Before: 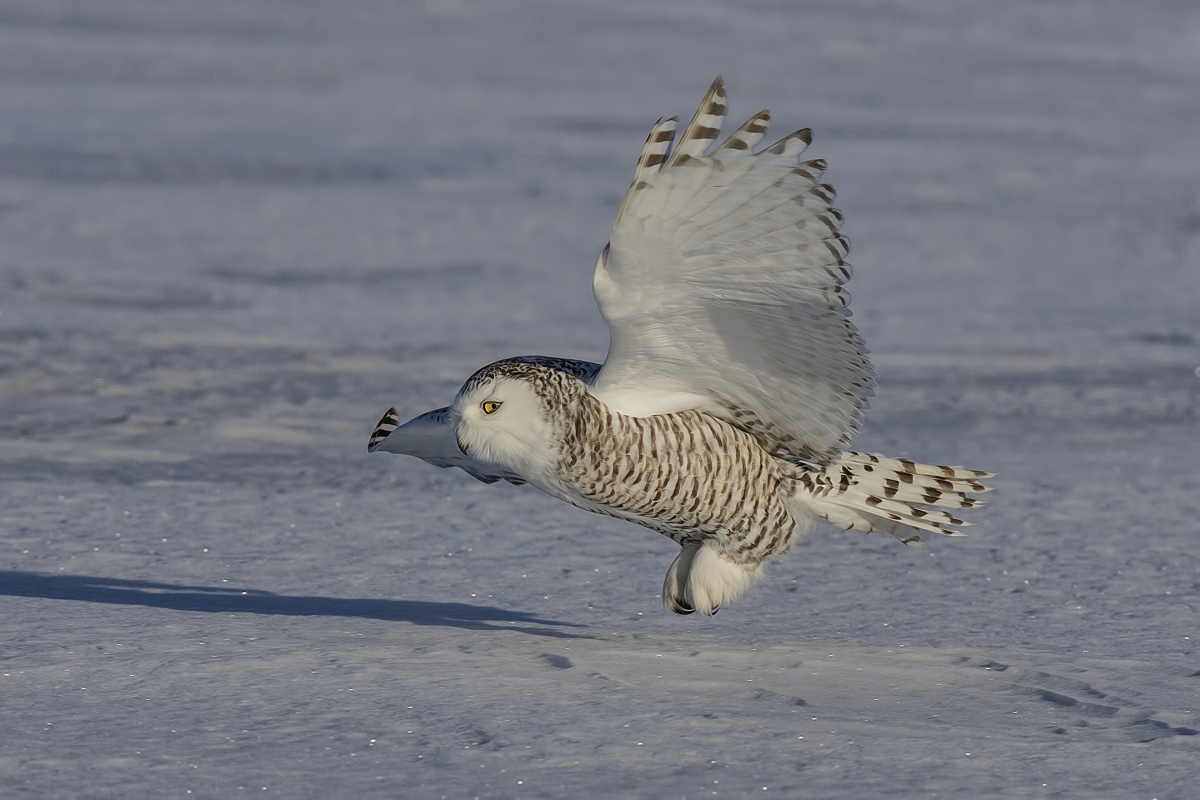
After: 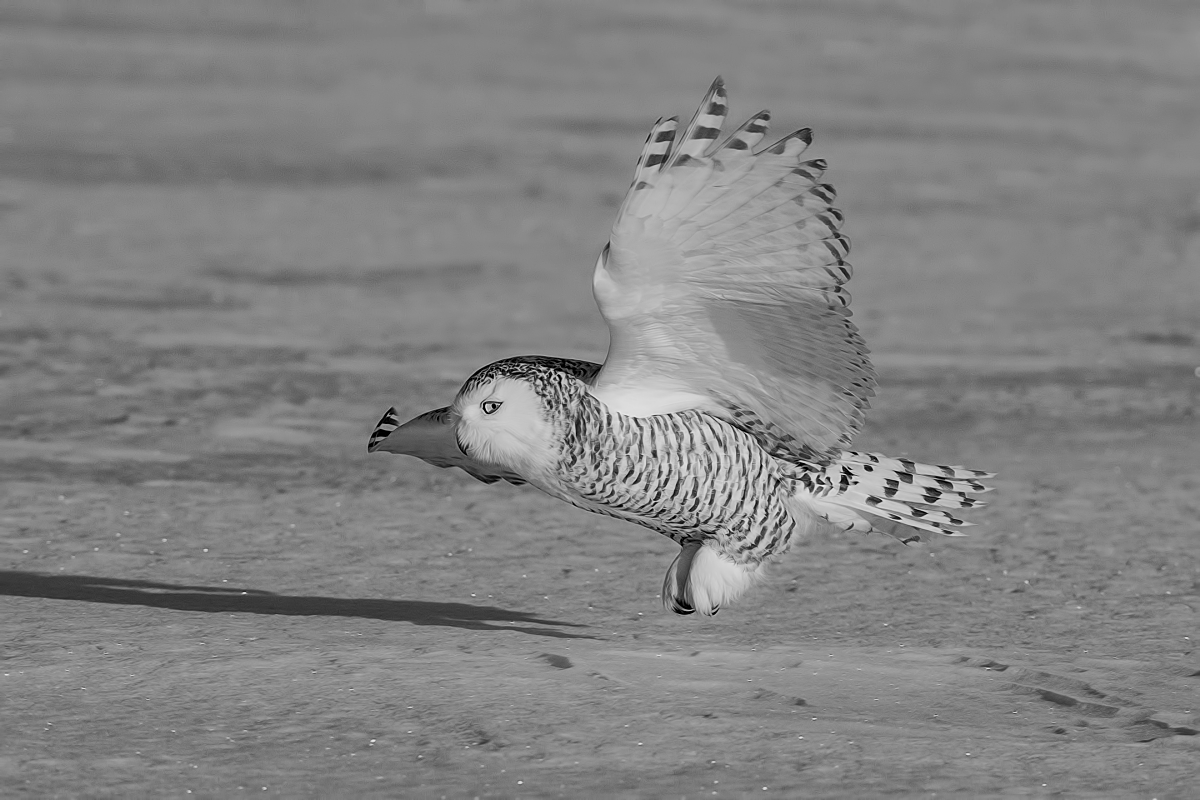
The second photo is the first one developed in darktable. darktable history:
monochrome: a 26.22, b 42.67, size 0.8
sharpen: amount 0.2
contrast brightness saturation: contrast 0.2, brightness 0.16, saturation 0.22
